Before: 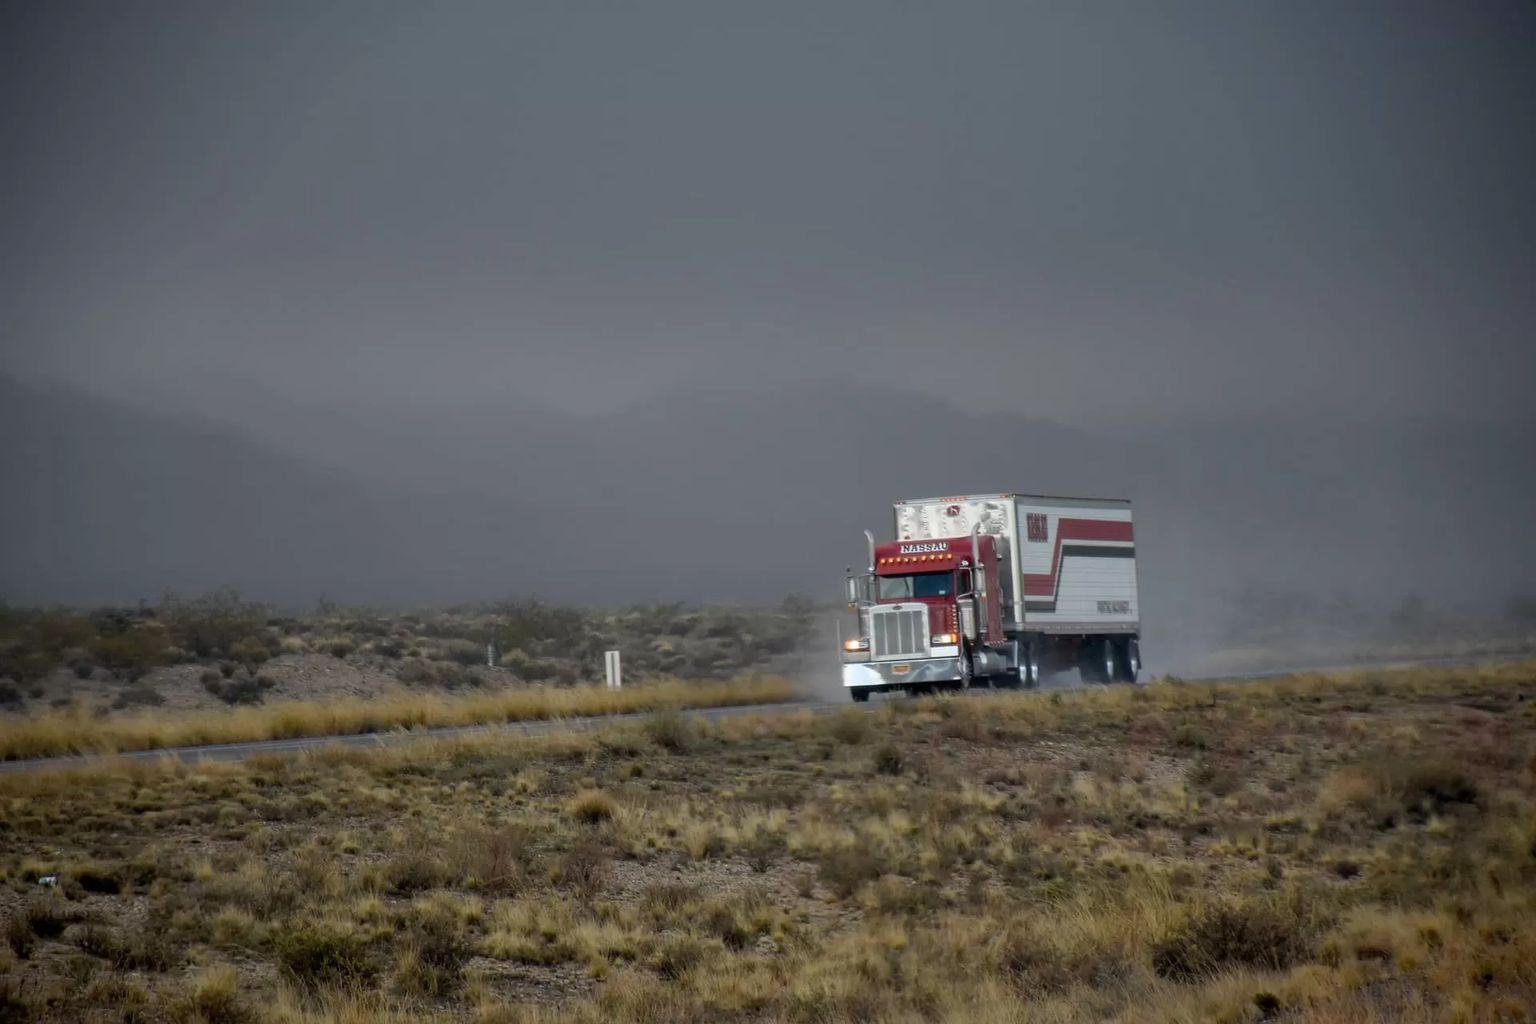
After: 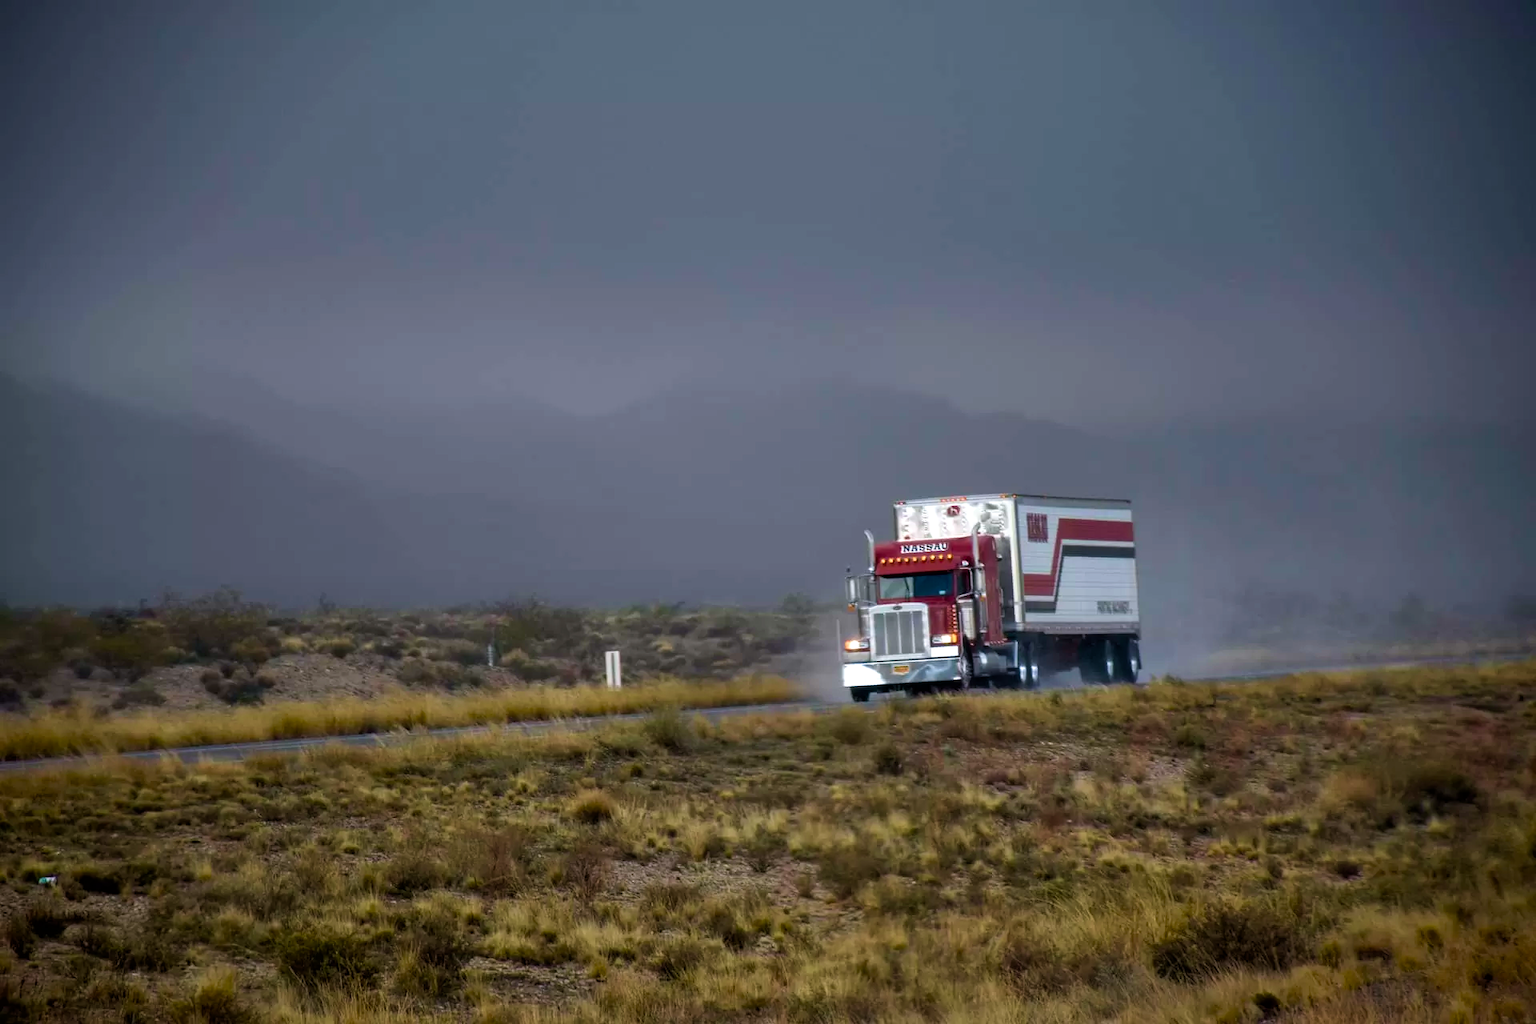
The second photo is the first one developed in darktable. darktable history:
velvia: strength 36.57%
color balance rgb: shadows lift › luminance -20%, power › hue 72.24°, highlights gain › luminance 15%, global offset › hue 171.6°, perceptual saturation grading › highlights -15%, perceptual saturation grading › shadows 25%, global vibrance 35%, contrast 10%
white balance: red 1.004, blue 1.024
